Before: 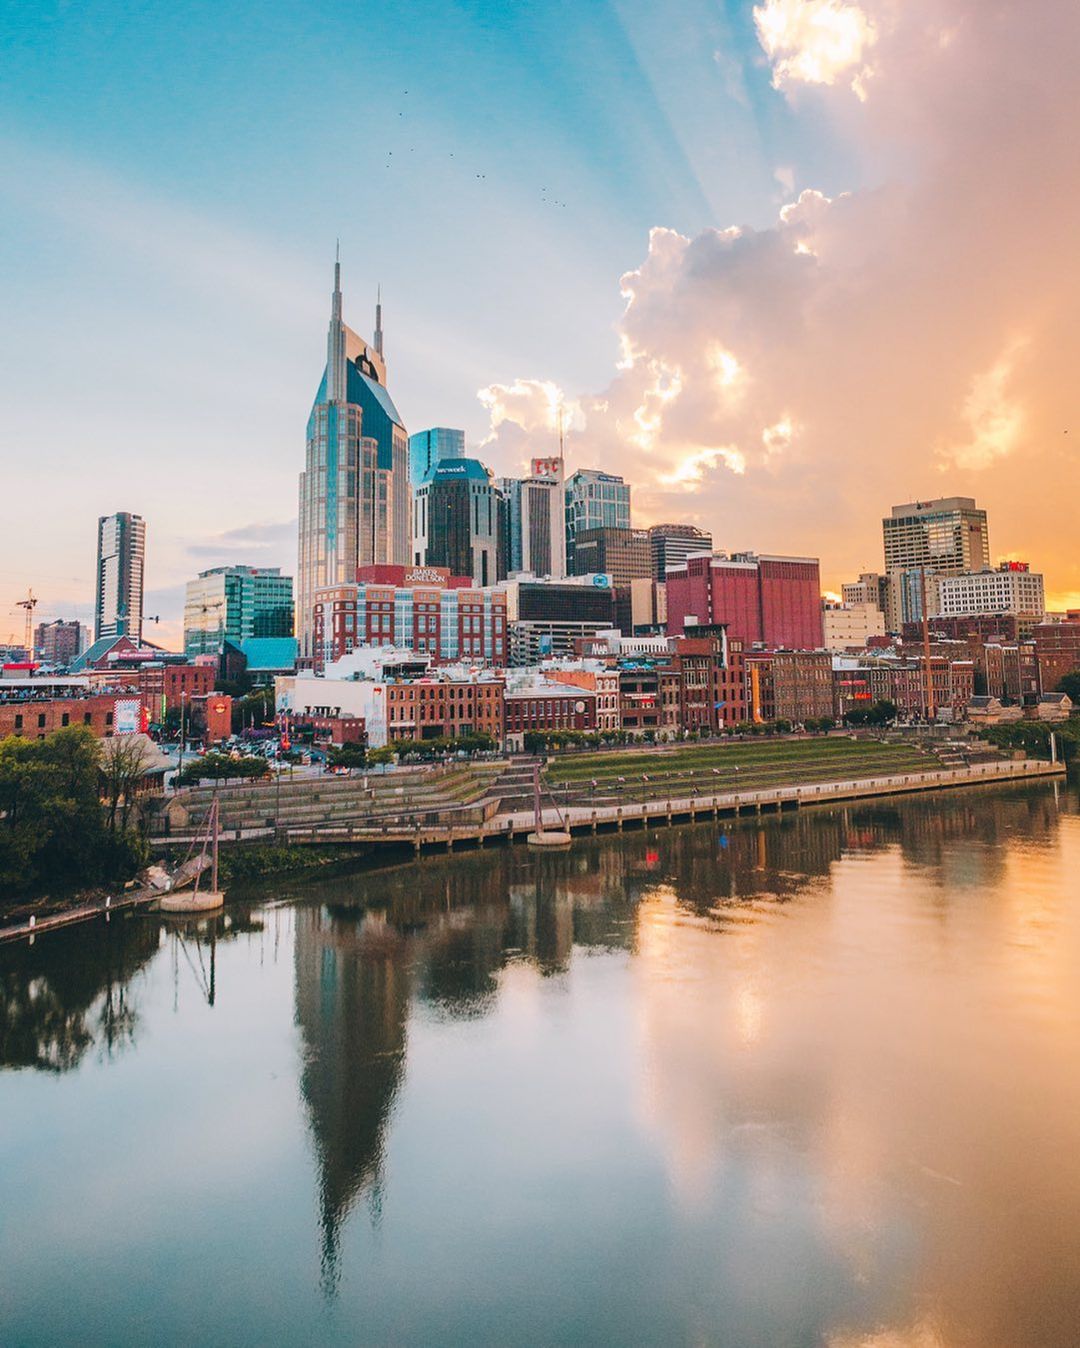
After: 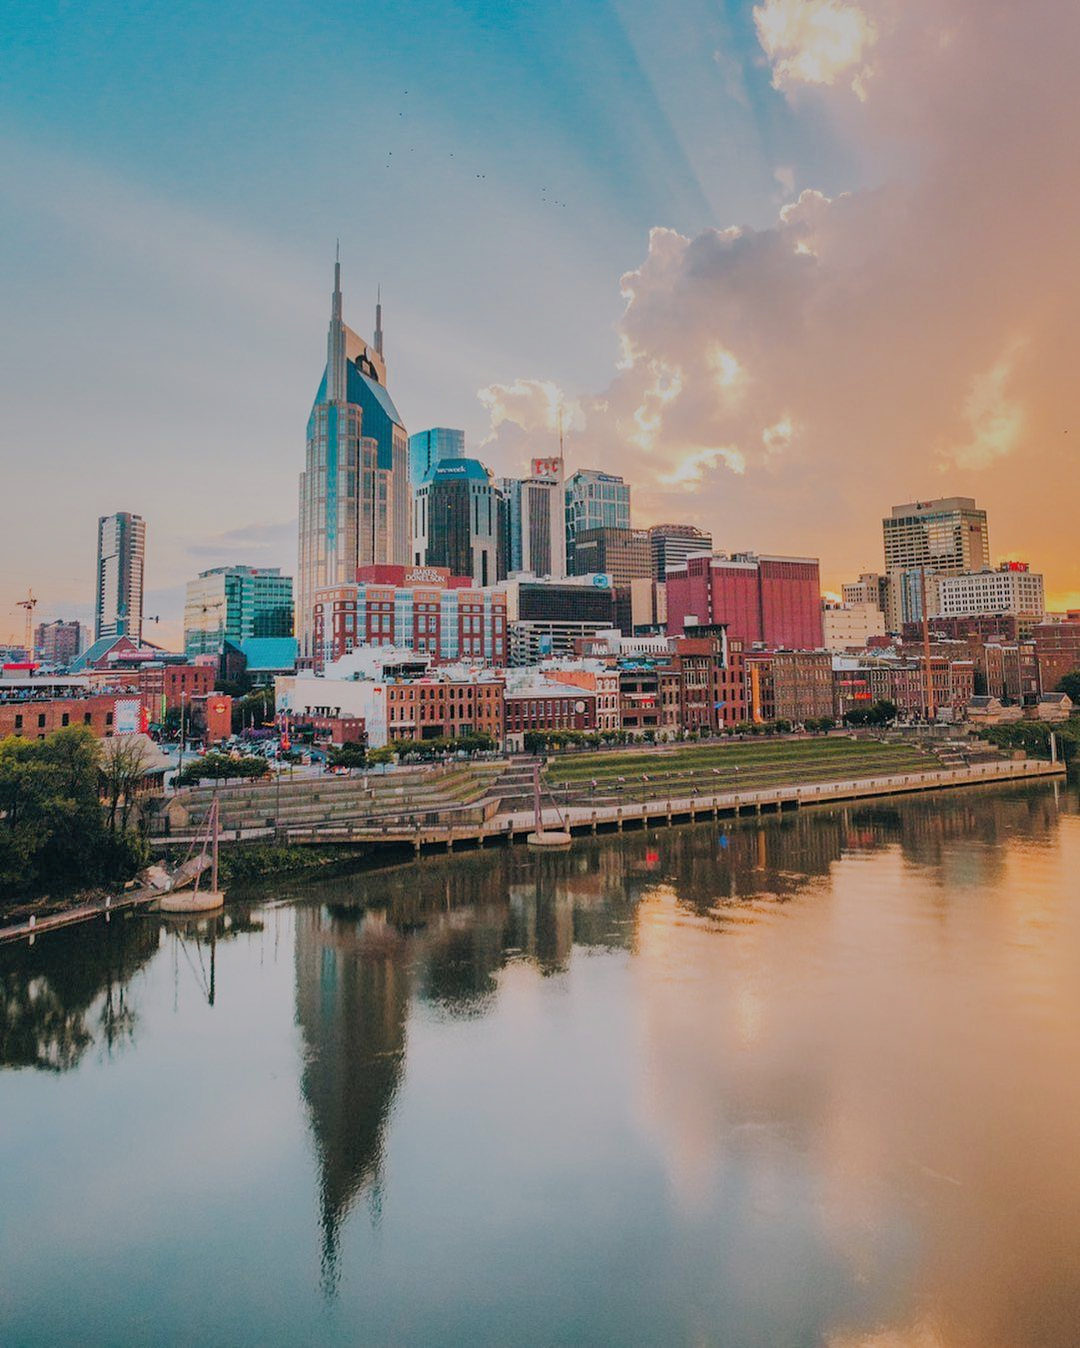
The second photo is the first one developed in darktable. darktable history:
tone equalizer: on, module defaults
shadows and highlights: highlights -59.78
filmic rgb: black relative exposure -7.65 EV, white relative exposure 4.56 EV, hardness 3.61
